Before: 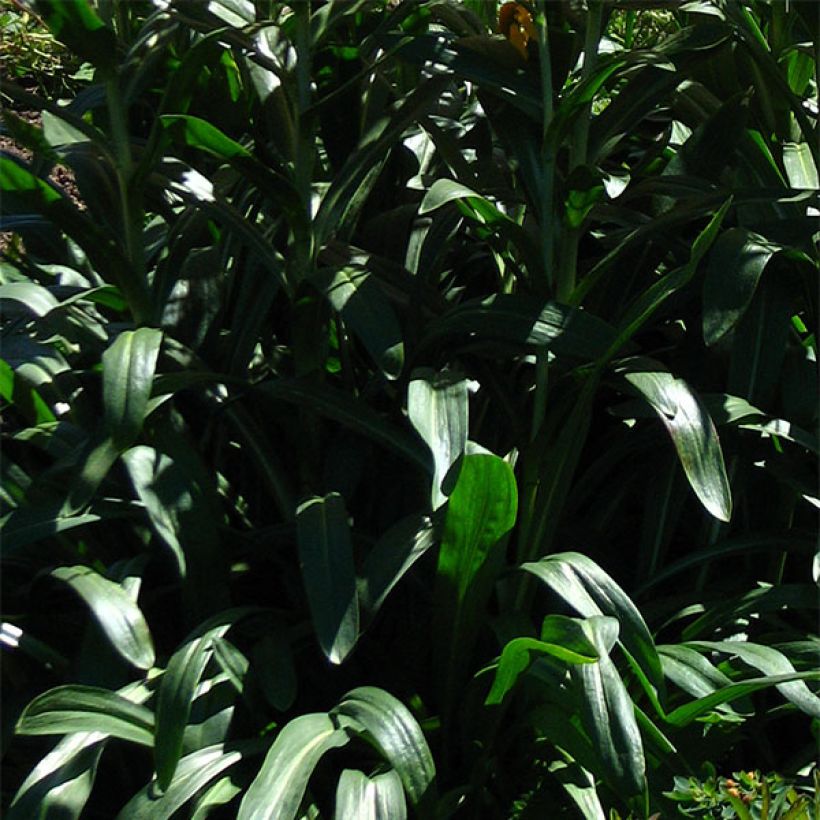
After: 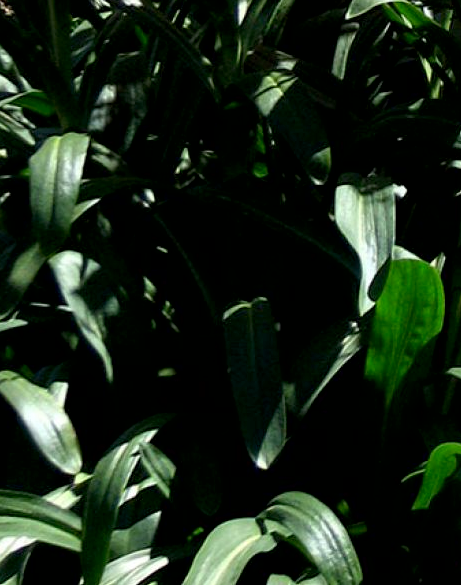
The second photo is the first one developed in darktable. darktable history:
exposure: black level correction 0.005, exposure 0.001 EV, compensate highlight preservation false
local contrast: mode bilateral grid, contrast 100, coarseness 100, detail 108%, midtone range 0.2
crop: left 8.966%, top 23.852%, right 34.699%, bottom 4.703%
